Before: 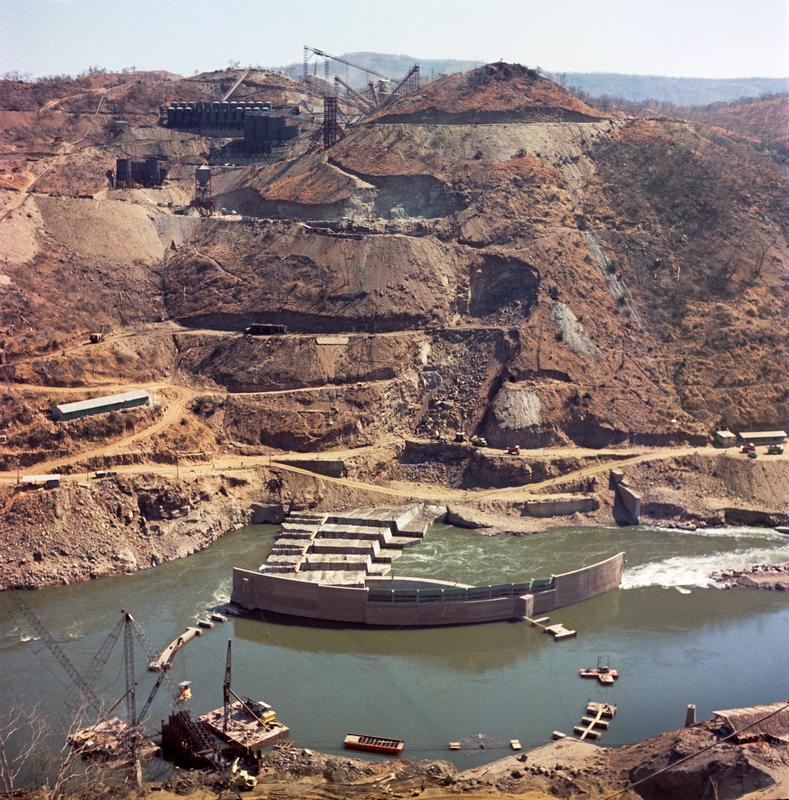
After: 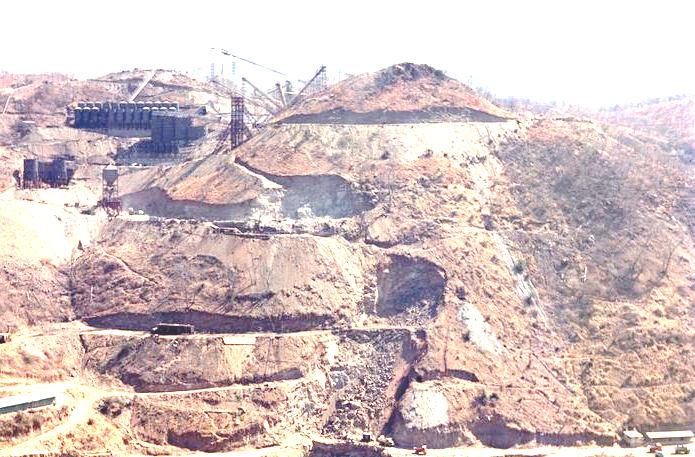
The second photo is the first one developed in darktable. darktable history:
exposure: black level correction 0, exposure 1.741 EV, compensate exposure bias true, compensate highlight preservation false
crop and rotate: left 11.812%, bottom 42.776%
tone curve: curves: ch0 [(0, 0) (0.003, 0.177) (0.011, 0.177) (0.025, 0.176) (0.044, 0.178) (0.069, 0.186) (0.1, 0.194) (0.136, 0.203) (0.177, 0.223) (0.224, 0.255) (0.277, 0.305) (0.335, 0.383) (0.399, 0.467) (0.468, 0.546) (0.543, 0.616) (0.623, 0.694) (0.709, 0.764) (0.801, 0.834) (0.898, 0.901) (1, 1)], preserve colors none
